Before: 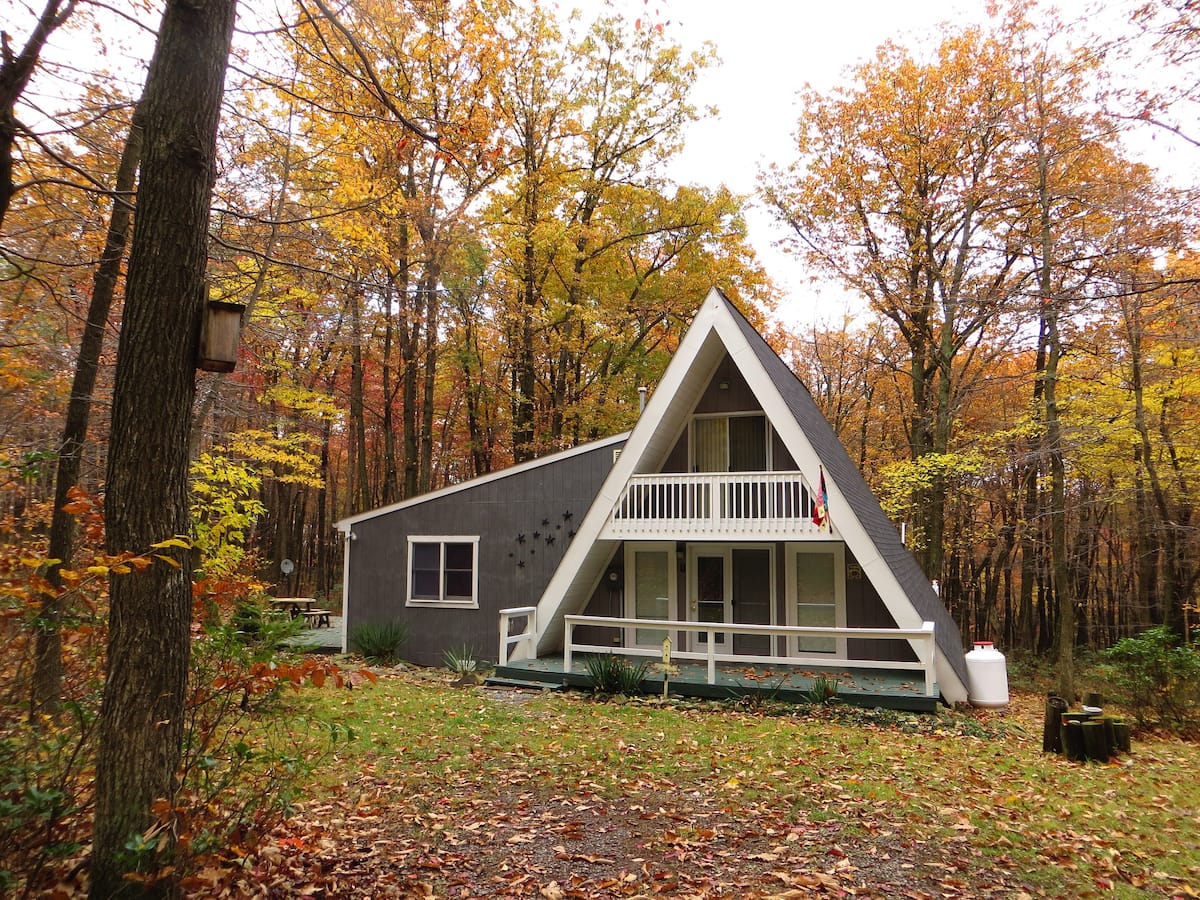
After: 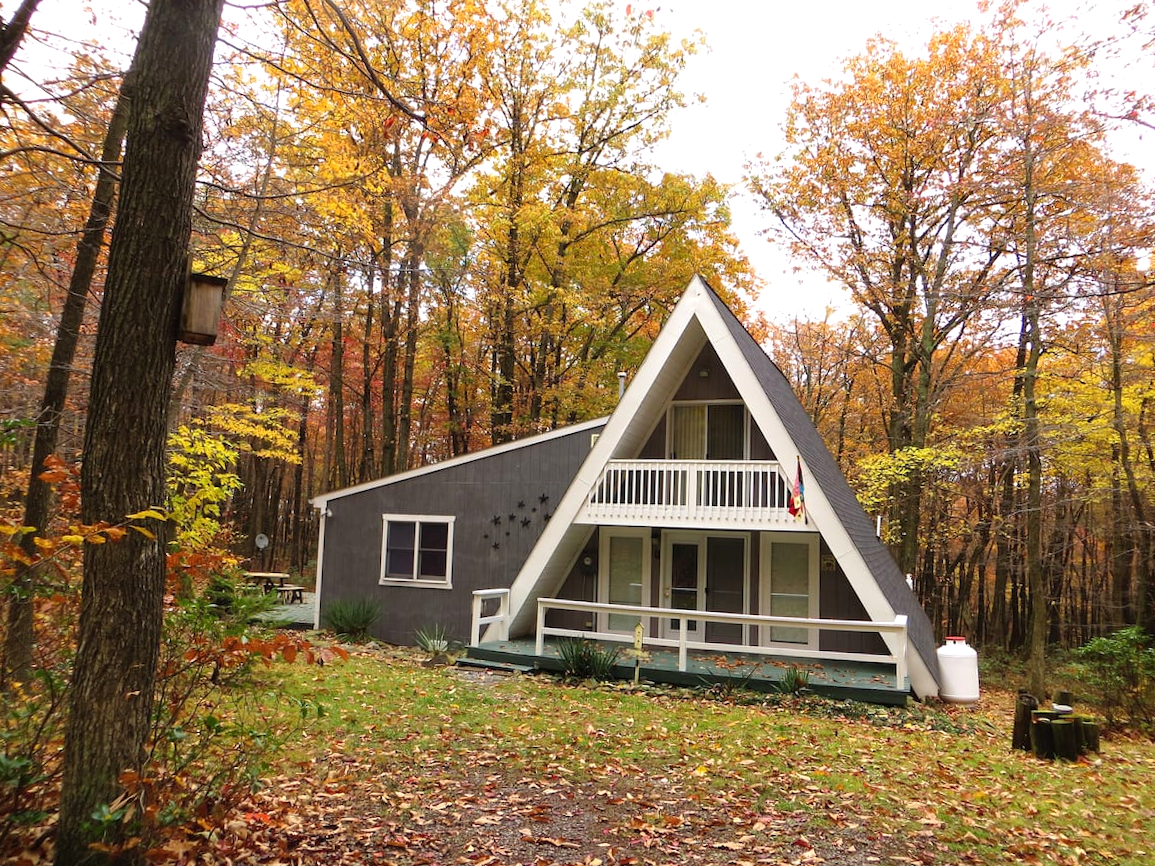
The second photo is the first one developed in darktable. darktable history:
crop and rotate: angle -1.69°
color balance rgb: global vibrance 10%
exposure: exposure 0.258 EV, compensate highlight preservation false
